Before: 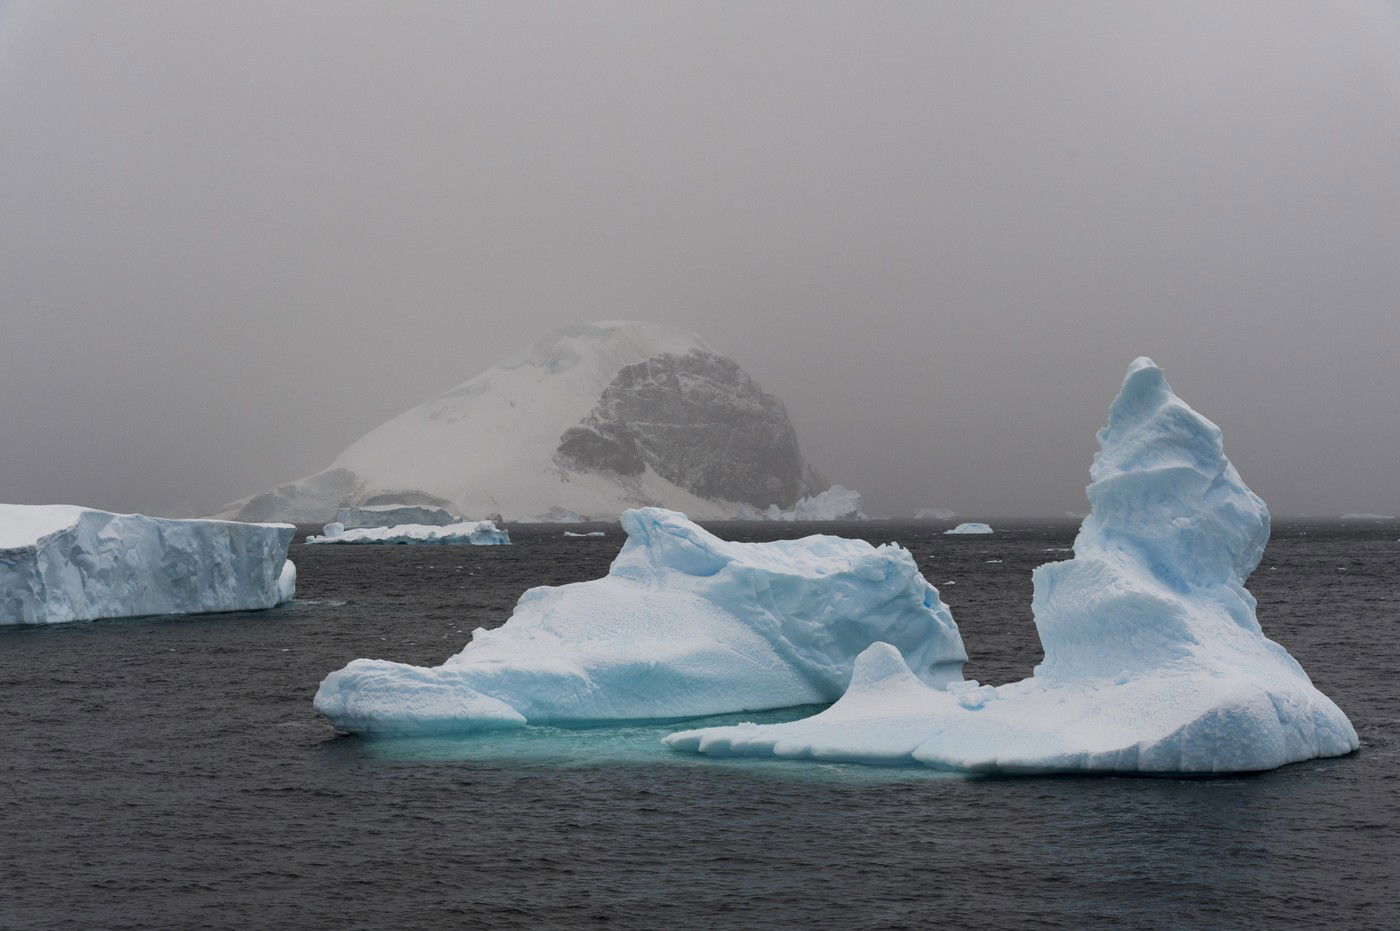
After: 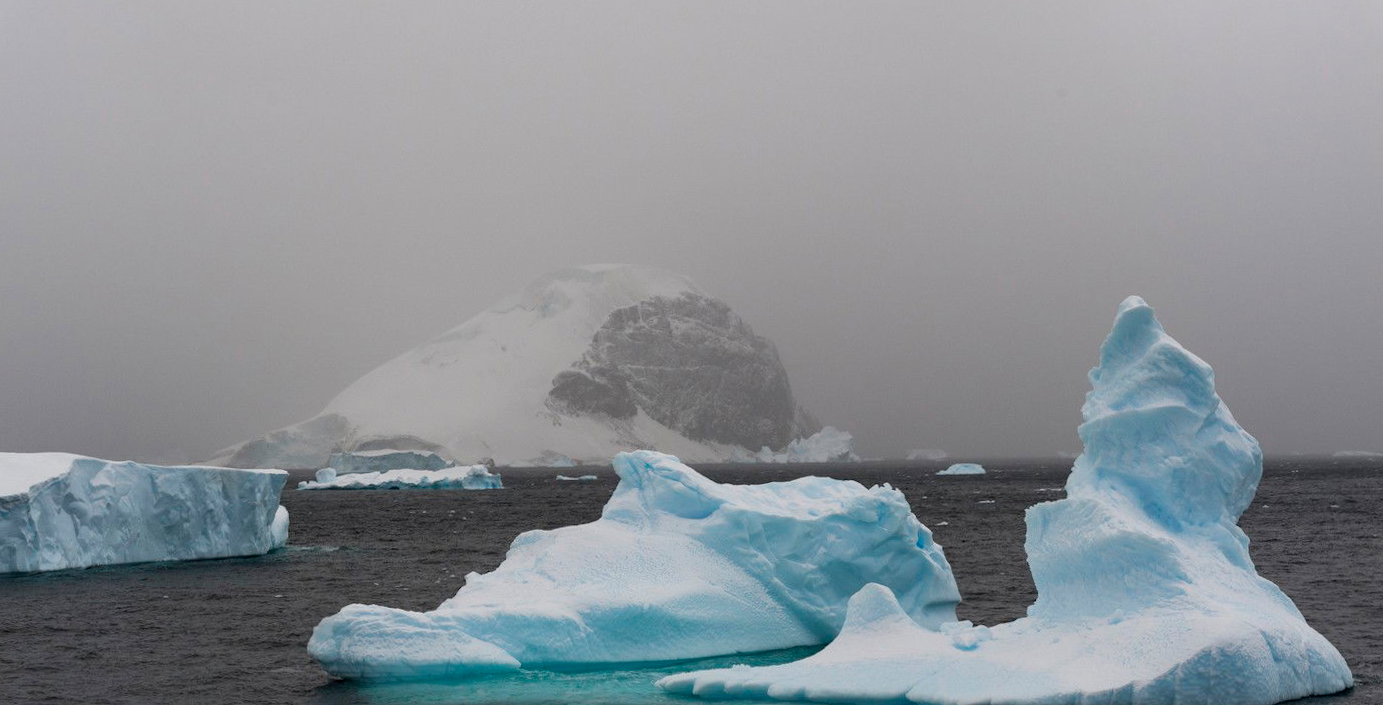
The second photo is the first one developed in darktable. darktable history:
shadows and highlights: shadows -23.08, highlights 46.15, soften with gaussian
crop: top 5.667%, bottom 17.637%
rotate and perspective: rotation -0.45°, automatic cropping original format, crop left 0.008, crop right 0.992, crop top 0.012, crop bottom 0.988
